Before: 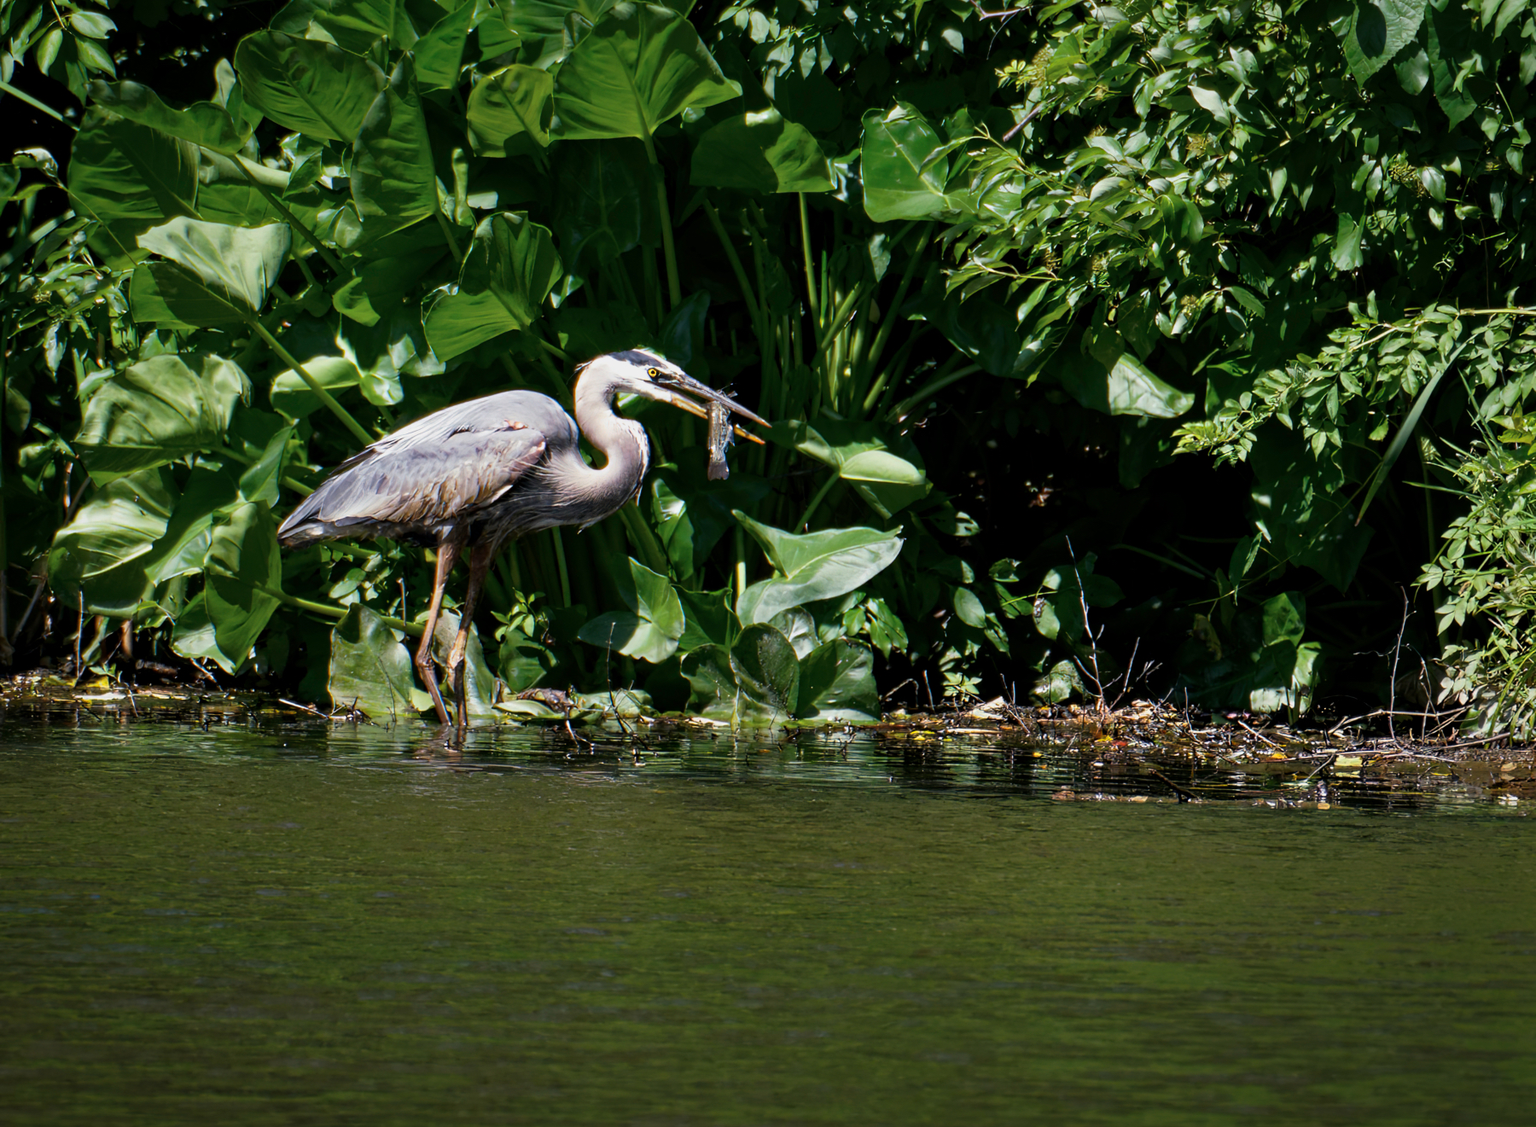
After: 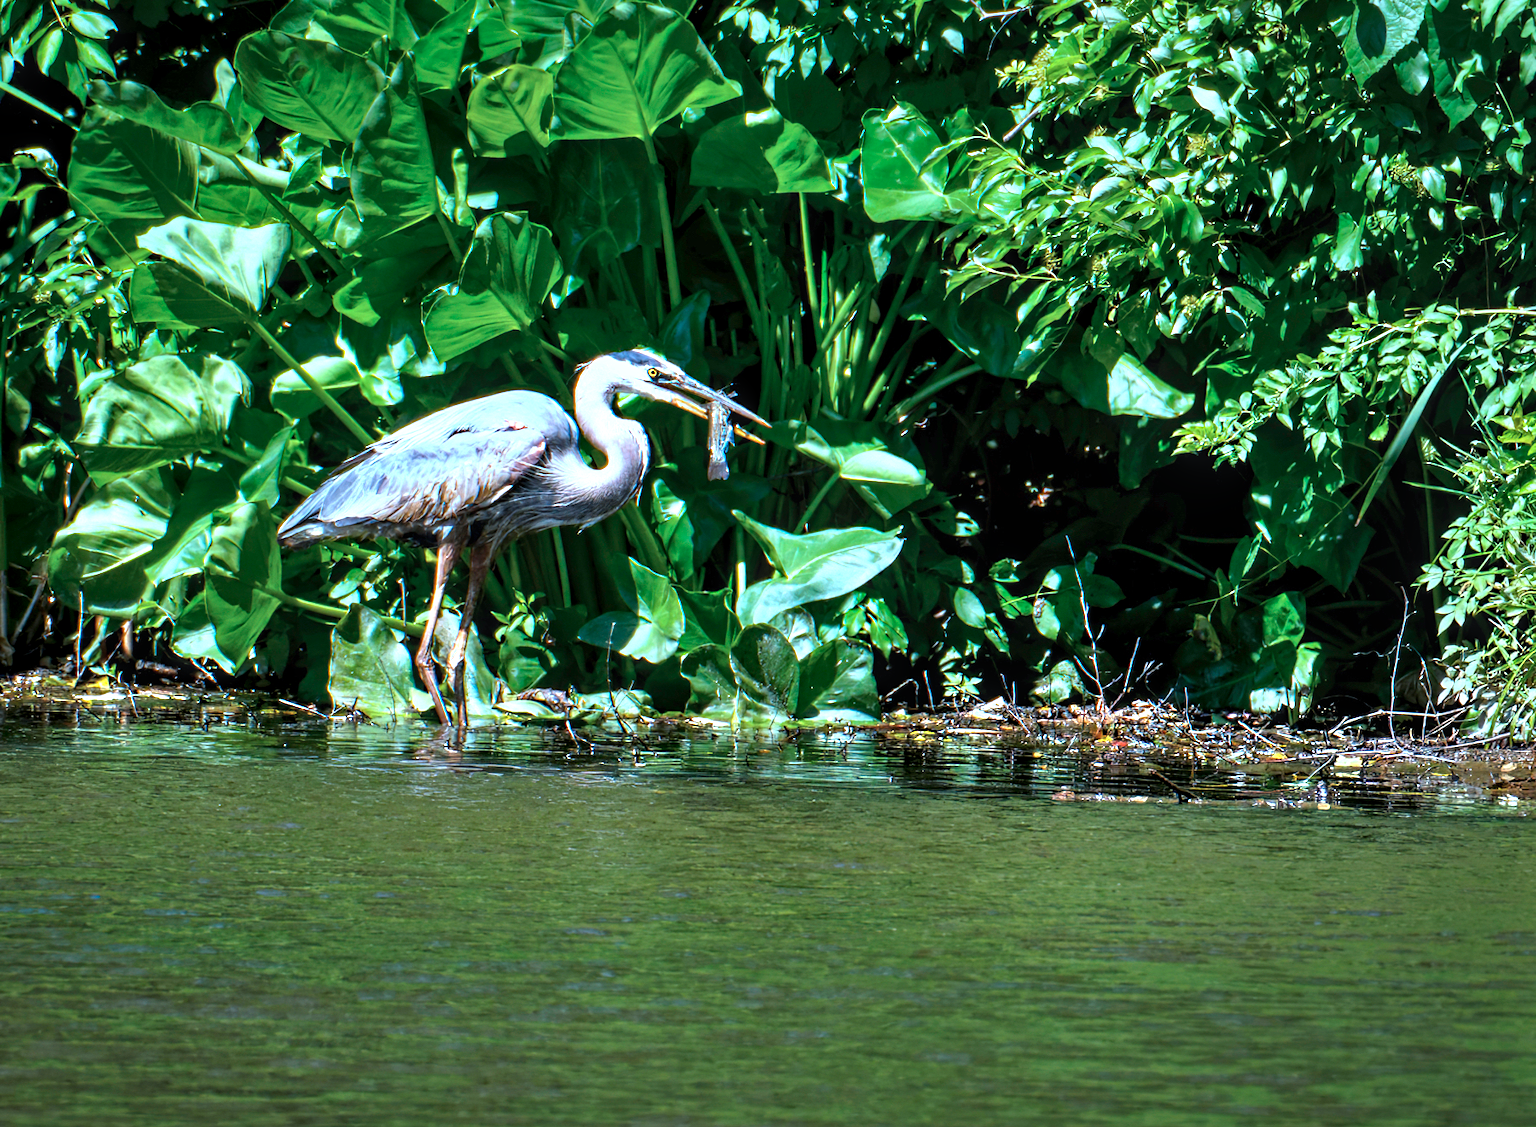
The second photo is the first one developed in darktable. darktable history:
exposure: black level correction 0, exposure 1.1 EV, compensate exposure bias true, compensate highlight preservation false
shadows and highlights: soften with gaussian
tone equalizer: on, module defaults
local contrast: on, module defaults
sharpen: radius 5.325, amount 0.312, threshold 26.433
color correction: highlights a* -9.35, highlights b* -23.15
color contrast: green-magenta contrast 1.2, blue-yellow contrast 1.2
